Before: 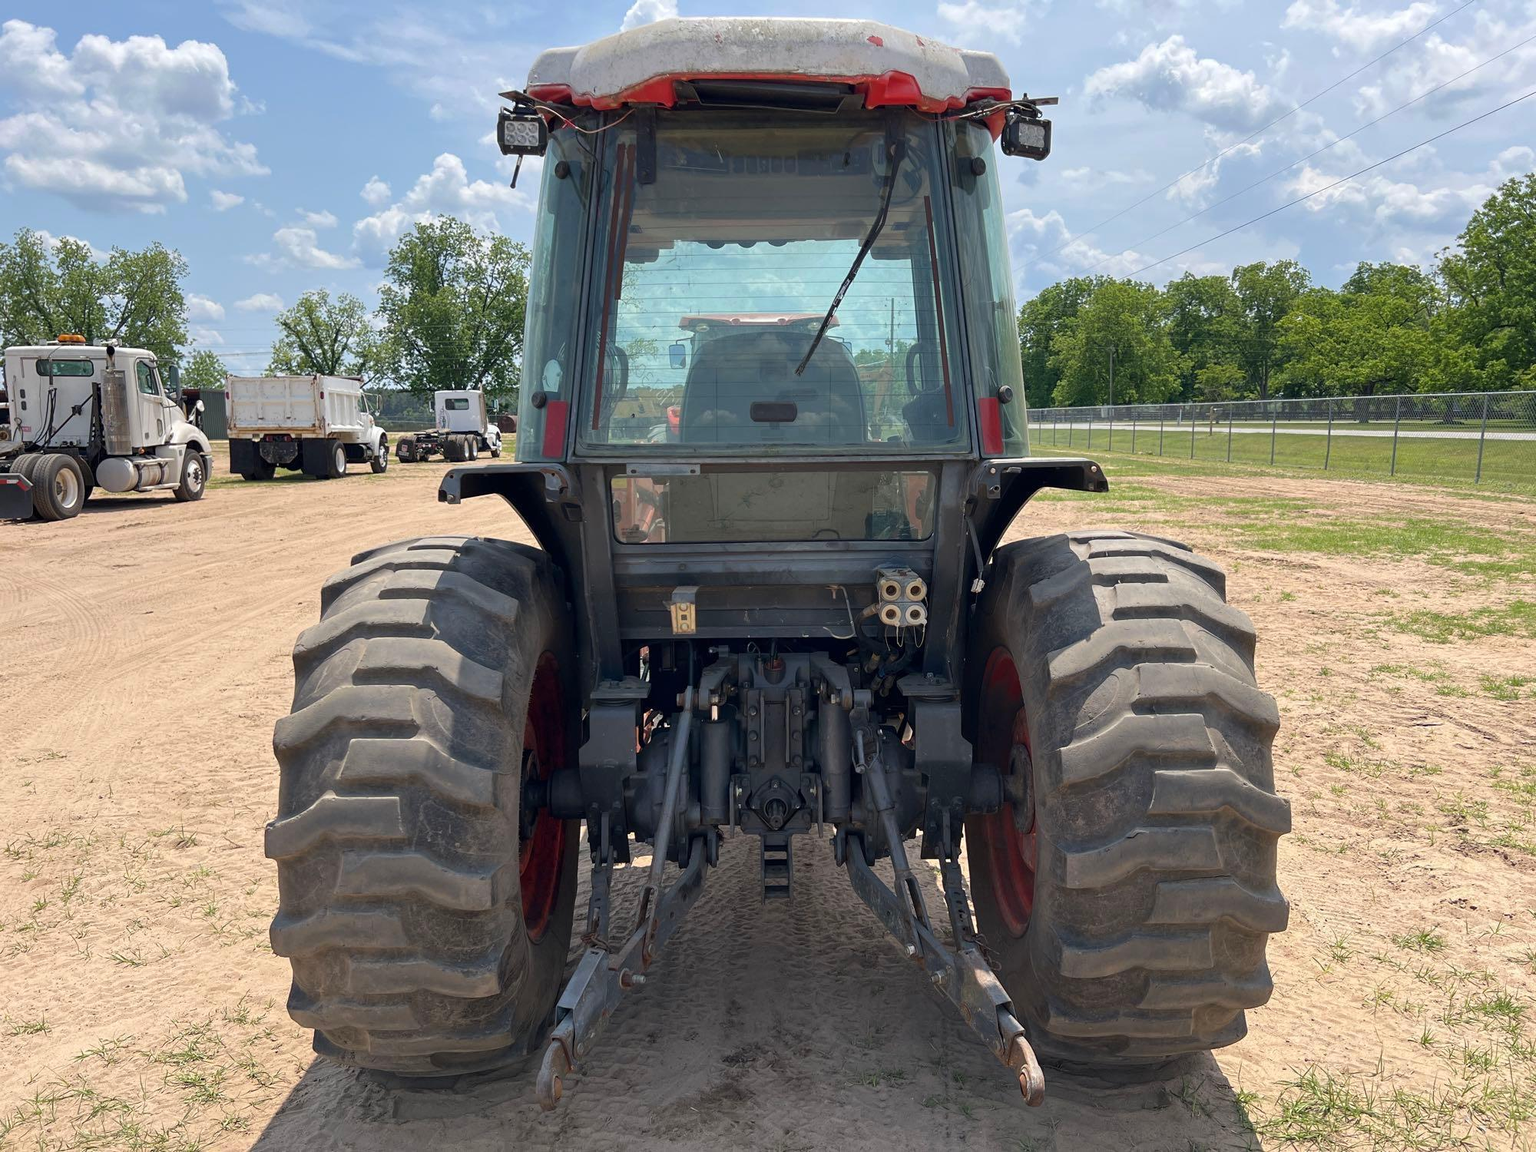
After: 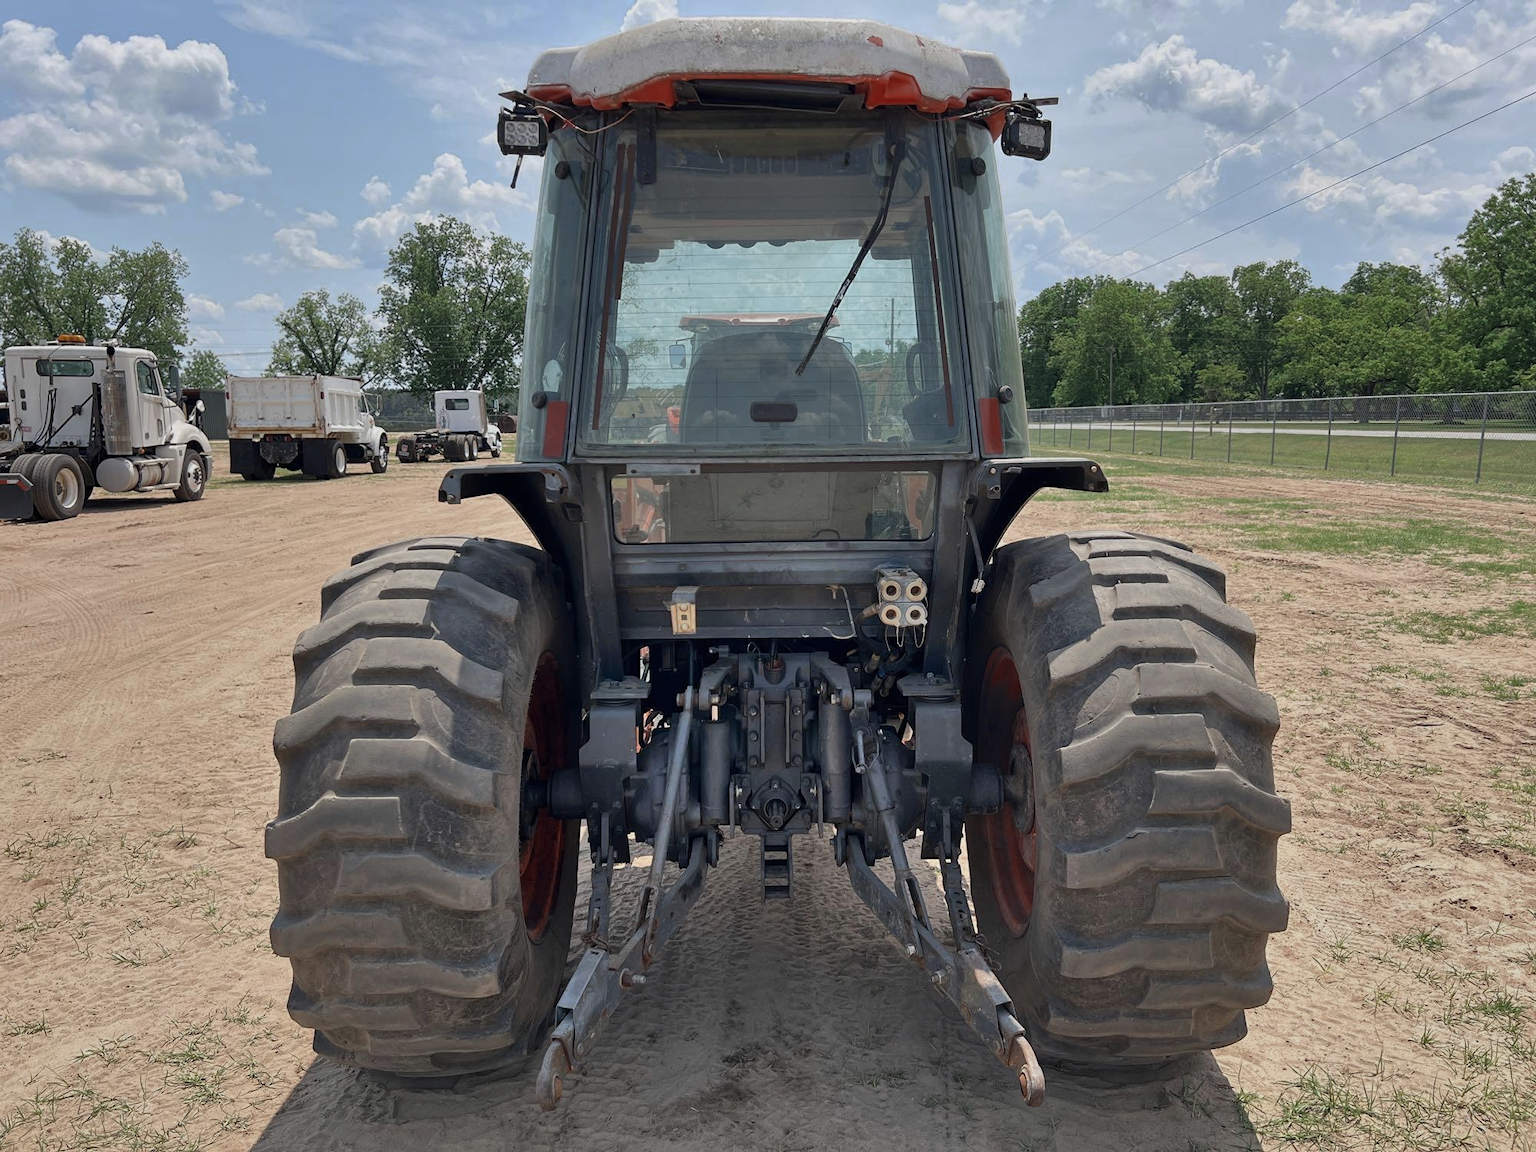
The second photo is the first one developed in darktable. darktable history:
color zones: curves: ch0 [(0, 0.5) (0.125, 0.4) (0.25, 0.5) (0.375, 0.4) (0.5, 0.4) (0.625, 0.6) (0.75, 0.6) (0.875, 0.5)]; ch1 [(0, 0.35) (0.125, 0.45) (0.25, 0.35) (0.375, 0.35) (0.5, 0.35) (0.625, 0.35) (0.75, 0.45) (0.875, 0.35)]; ch2 [(0, 0.6) (0.125, 0.5) (0.25, 0.5) (0.375, 0.6) (0.5, 0.6) (0.625, 0.5) (0.75, 0.5) (0.875, 0.5)]
shadows and highlights: low approximation 0.01, soften with gaussian
exposure: exposure -0.38 EV, compensate highlight preservation false
